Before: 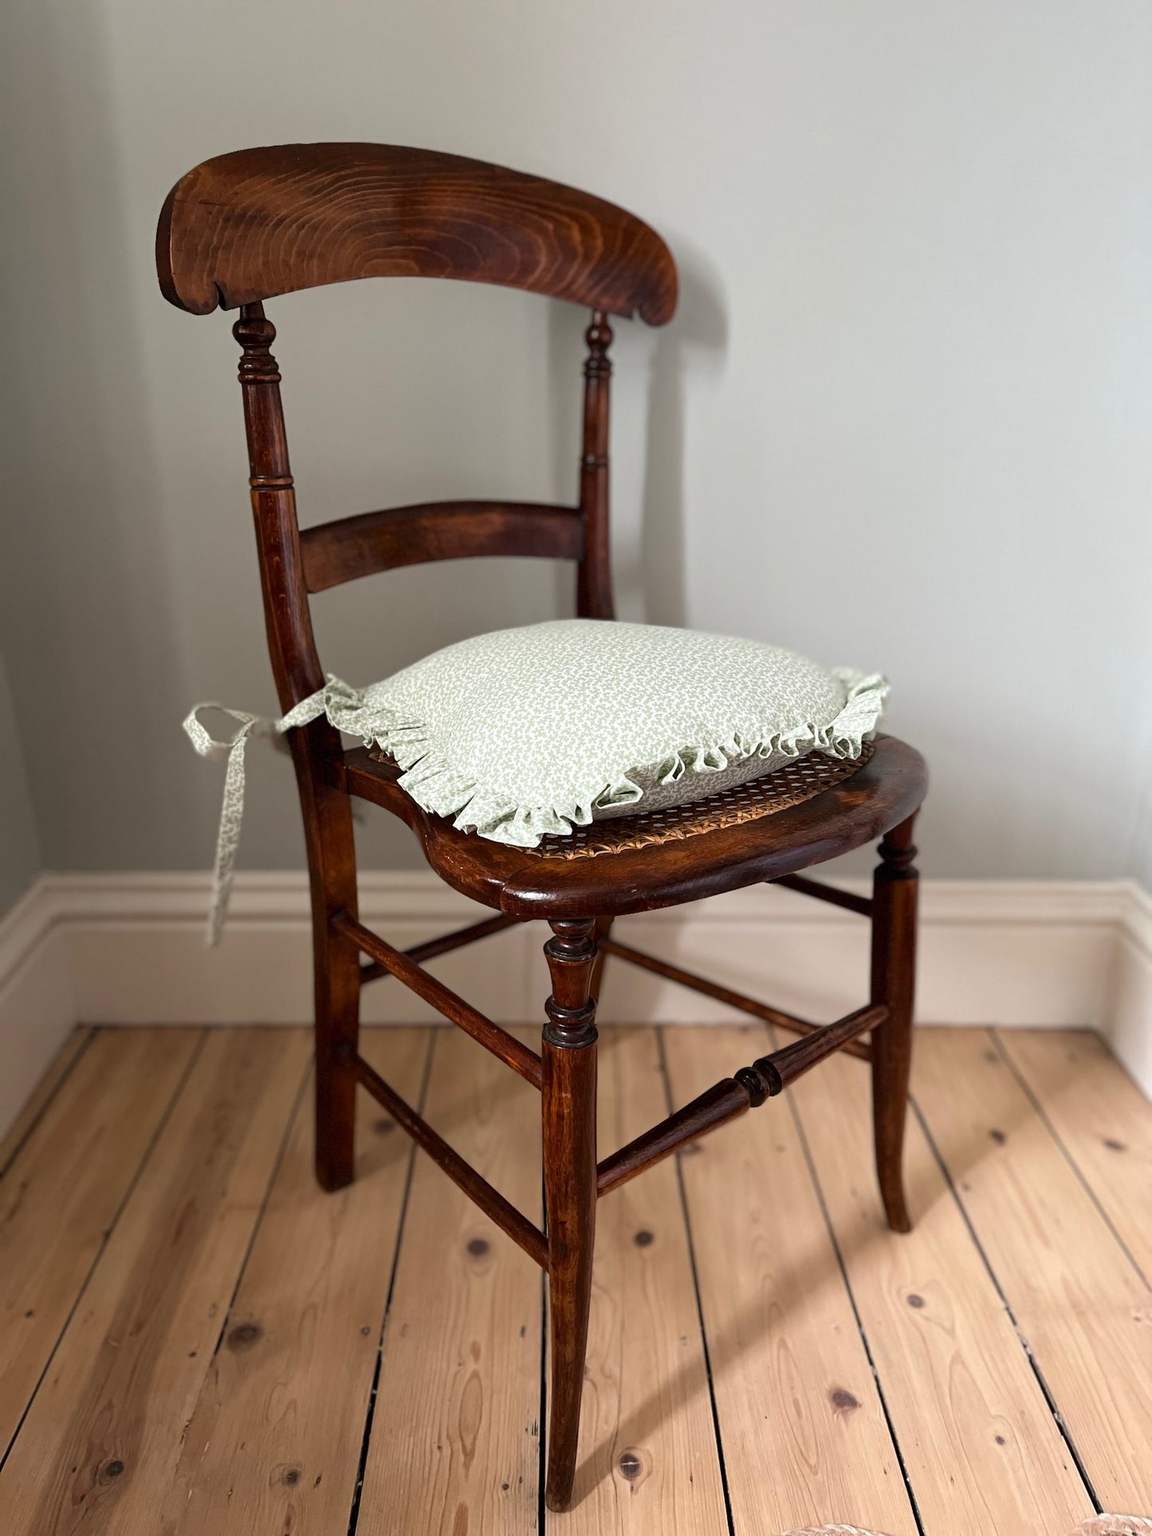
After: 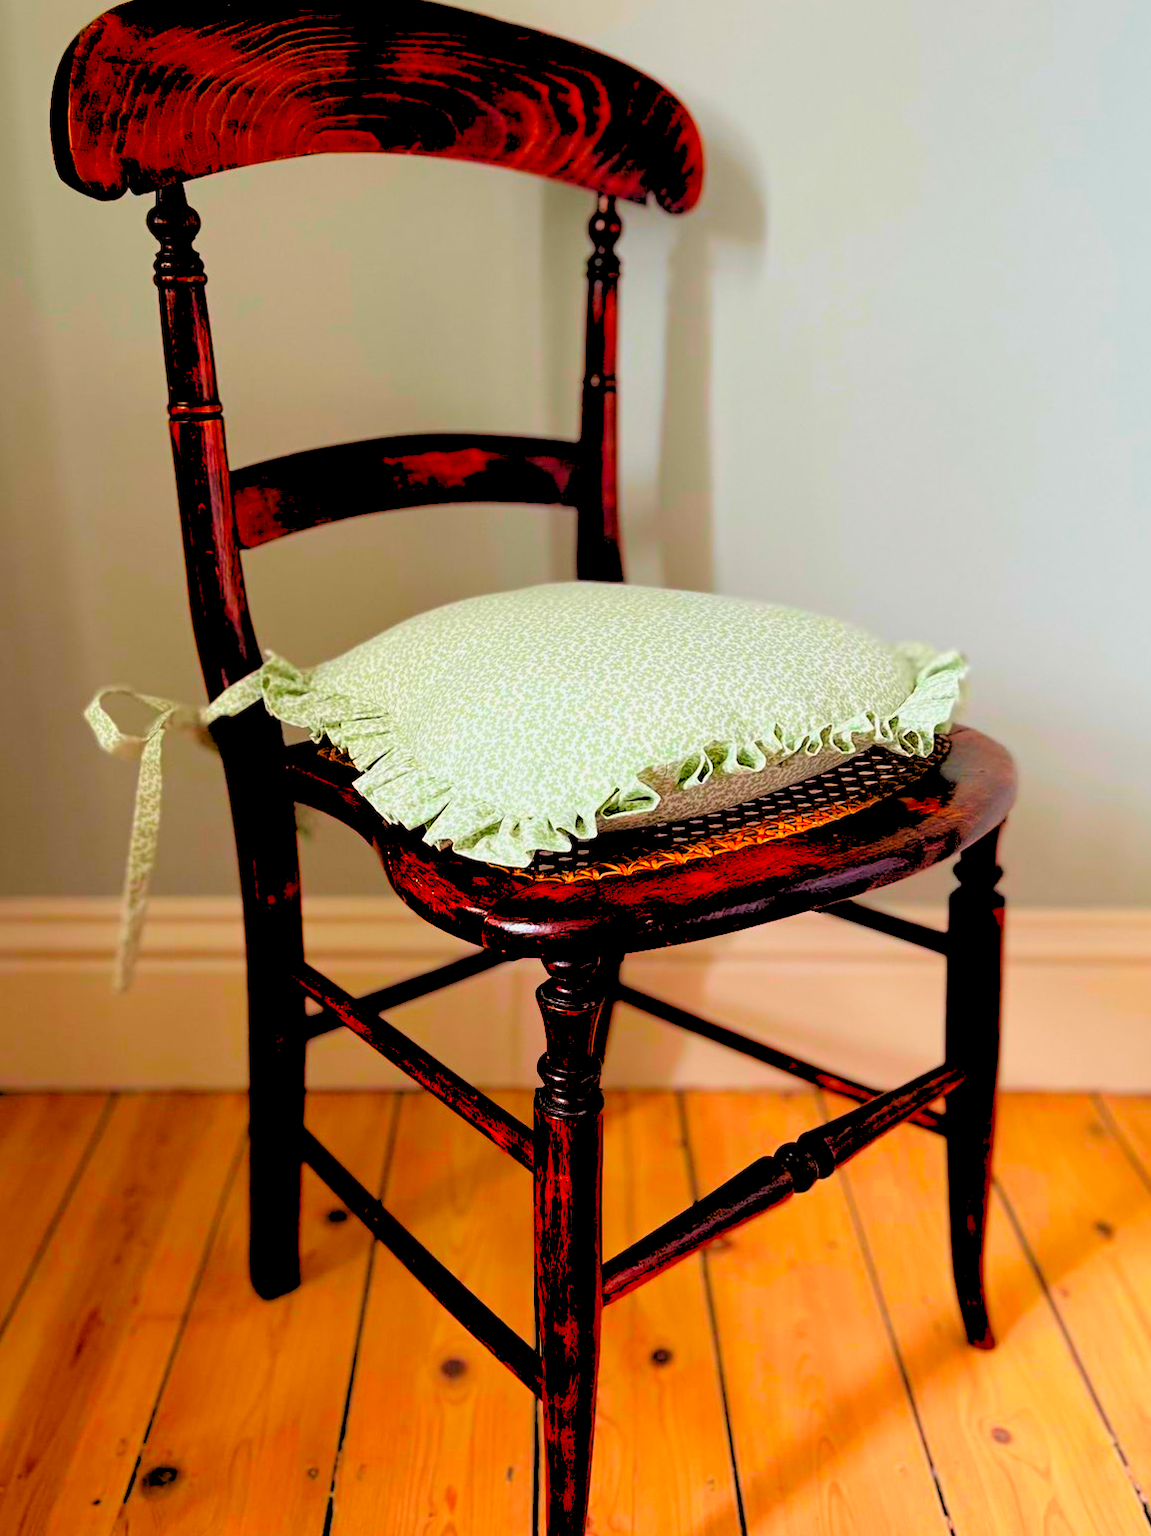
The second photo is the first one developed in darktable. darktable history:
crop and rotate: left 10.071%, top 10.071%, right 10.02%, bottom 10.02%
color correction: saturation 3
exposure: exposure -0.21 EV, compensate highlight preservation false
rgb levels: levels [[0.027, 0.429, 0.996], [0, 0.5, 1], [0, 0.5, 1]]
